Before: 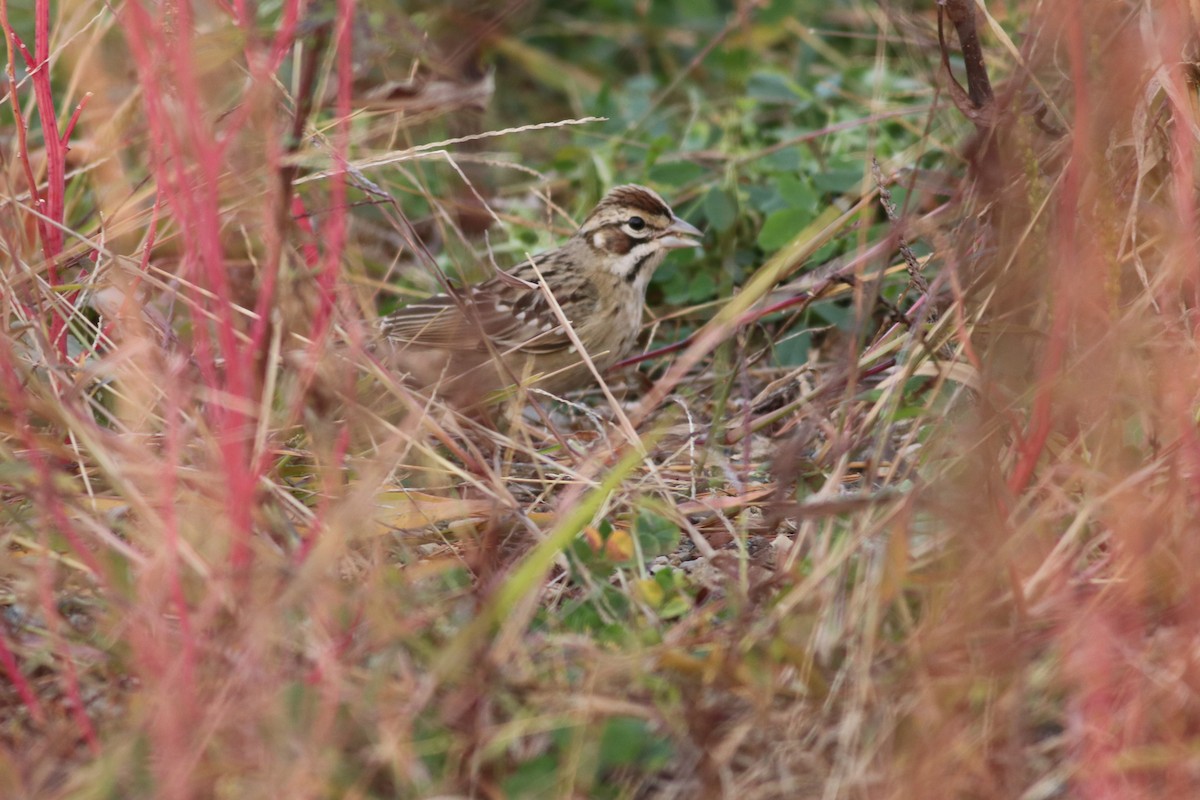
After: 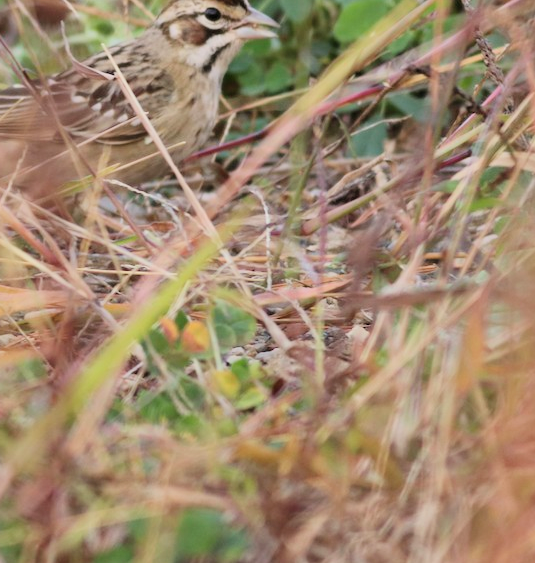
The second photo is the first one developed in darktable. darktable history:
exposure: black level correction 0, exposure 0.693 EV, compensate highlight preservation false
crop: left 35.368%, top 26.193%, right 20.015%, bottom 3.428%
filmic rgb: black relative exposure -7.65 EV, white relative exposure 4.56 EV, hardness 3.61, color science v6 (2022)
